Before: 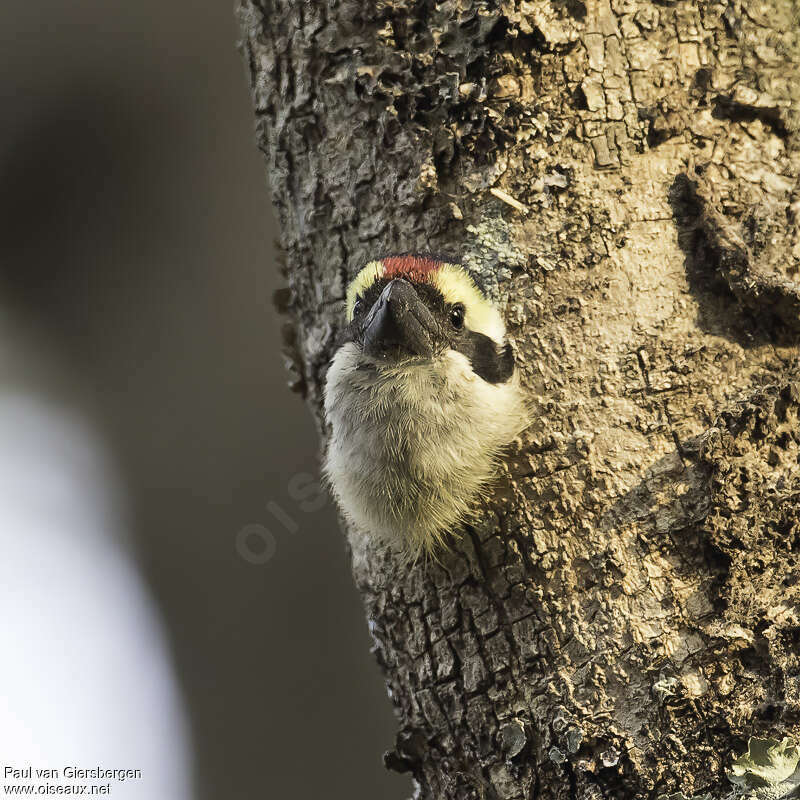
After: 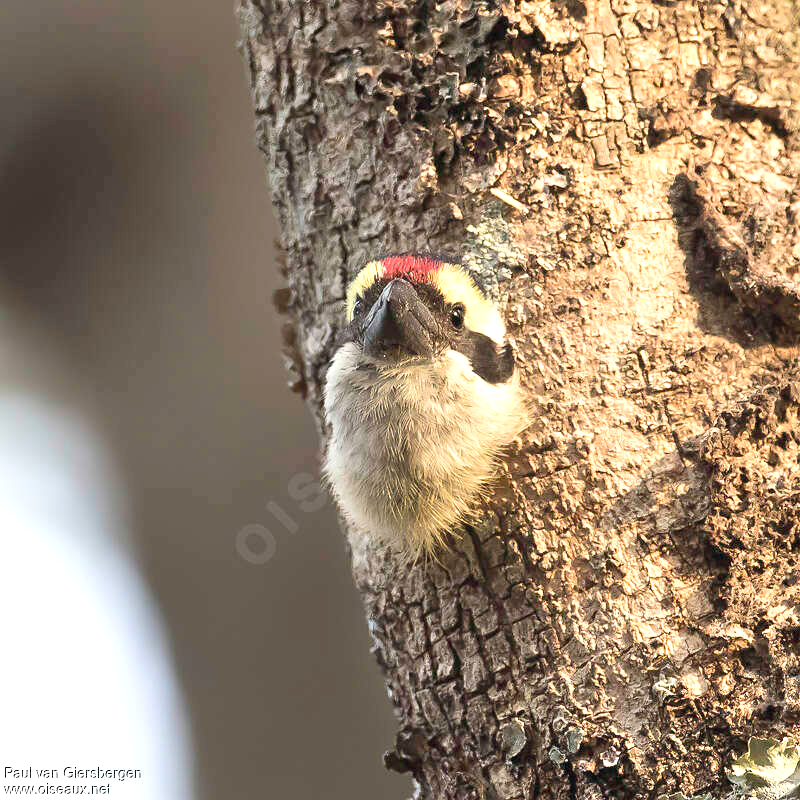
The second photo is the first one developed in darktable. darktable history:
exposure: black level correction 0, exposure 0.499 EV, compensate highlight preservation false
color zones: curves: ch1 [(0, 0.469) (0.01, 0.469) (0.12, 0.446) (0.248, 0.469) (0.5, 0.5) (0.748, 0.5) (0.99, 0.469) (1, 0.469)]
